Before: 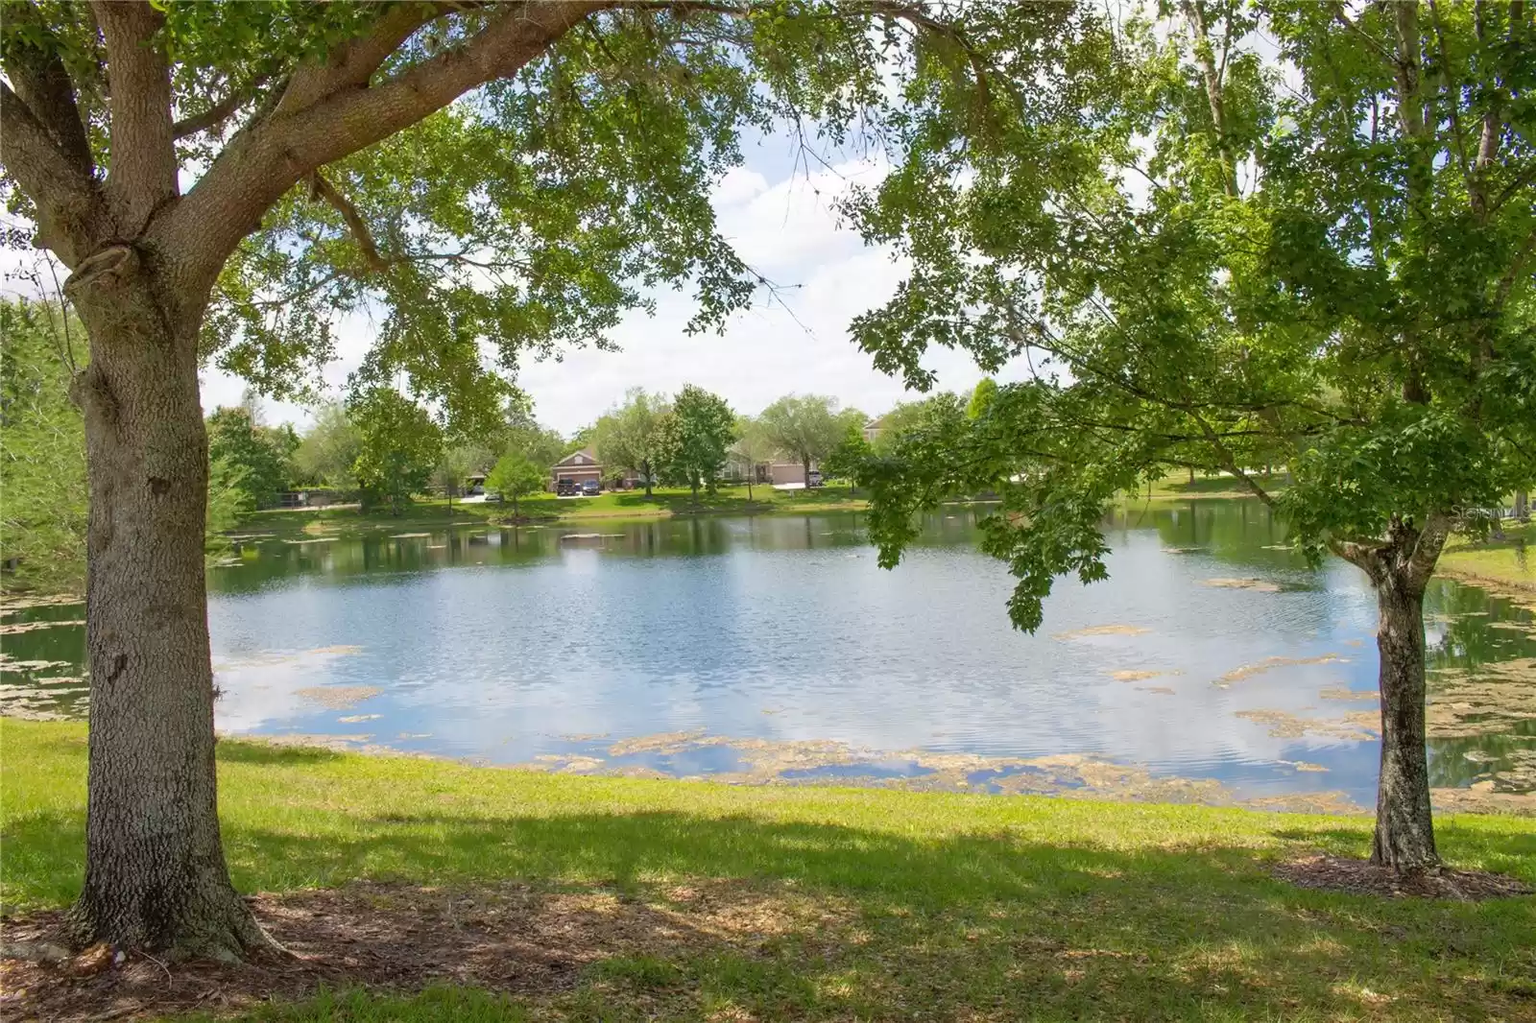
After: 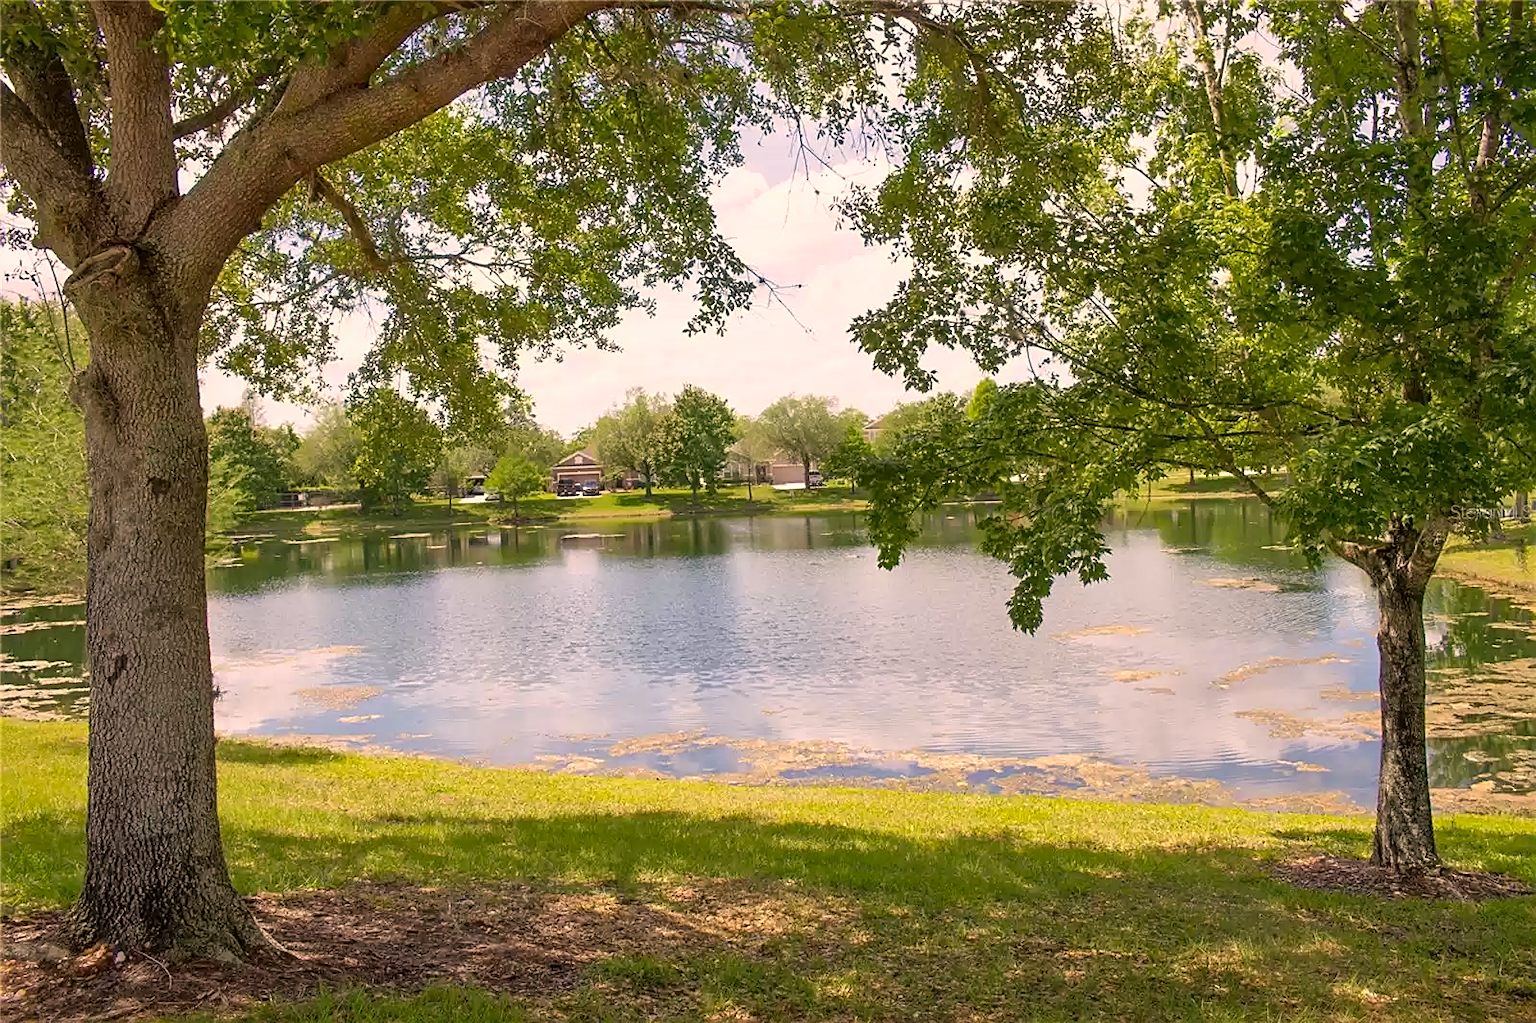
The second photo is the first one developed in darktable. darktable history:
local contrast: mode bilateral grid, contrast 20, coarseness 50, detail 120%, midtone range 0.2
color correction: highlights a* 11.96, highlights b* 11.58
sharpen: on, module defaults
